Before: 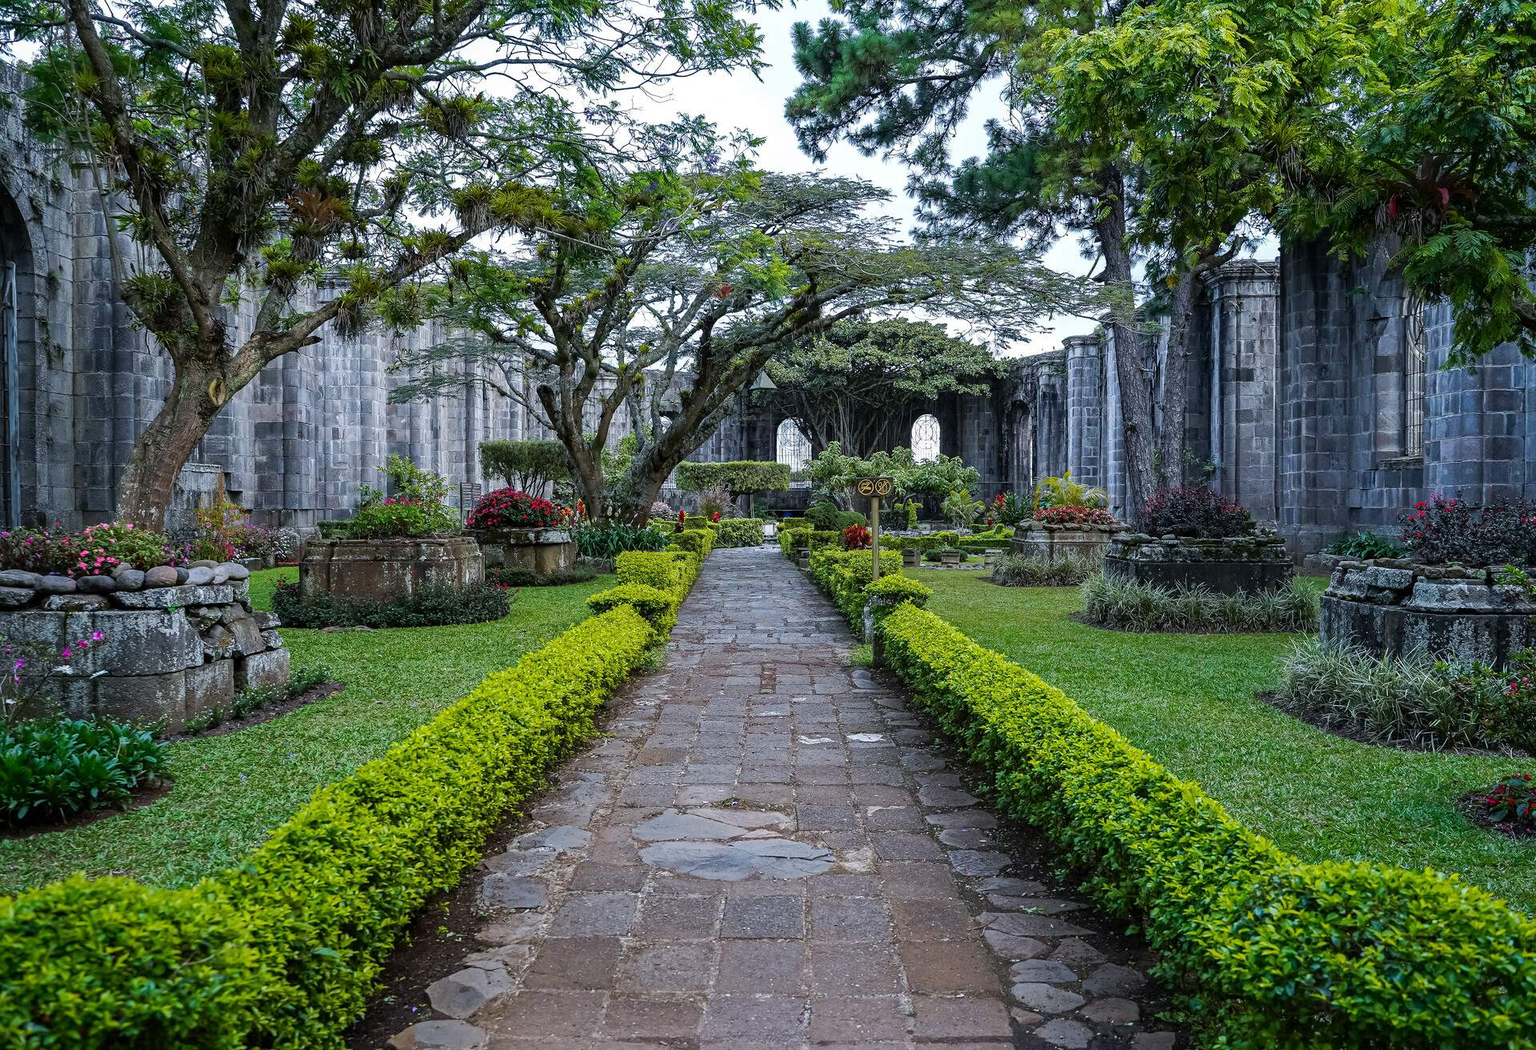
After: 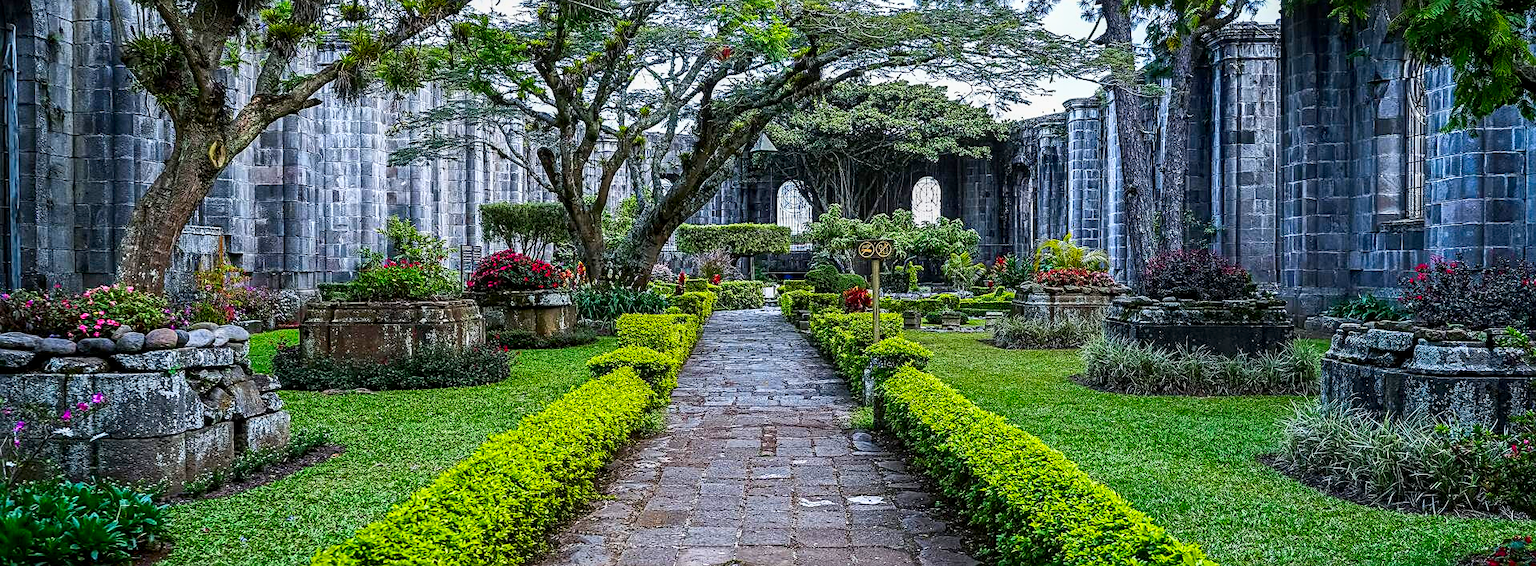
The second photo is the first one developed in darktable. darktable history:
contrast brightness saturation: contrast 0.157, saturation 0.315
color correction: highlights b* -0.009, saturation 1.07
crop and rotate: top 22.682%, bottom 23.289%
sharpen: on, module defaults
shadows and highlights: shadows 0.06, highlights 40.31
local contrast: on, module defaults
tone curve: curves: ch0 [(0, 0) (0.003, 0.003) (0.011, 0.011) (0.025, 0.026) (0.044, 0.046) (0.069, 0.071) (0.1, 0.103) (0.136, 0.14) (0.177, 0.183) (0.224, 0.231) (0.277, 0.286) (0.335, 0.346) (0.399, 0.412) (0.468, 0.483) (0.543, 0.56) (0.623, 0.643) (0.709, 0.732) (0.801, 0.826) (0.898, 0.917) (1, 1)], preserve colors none
